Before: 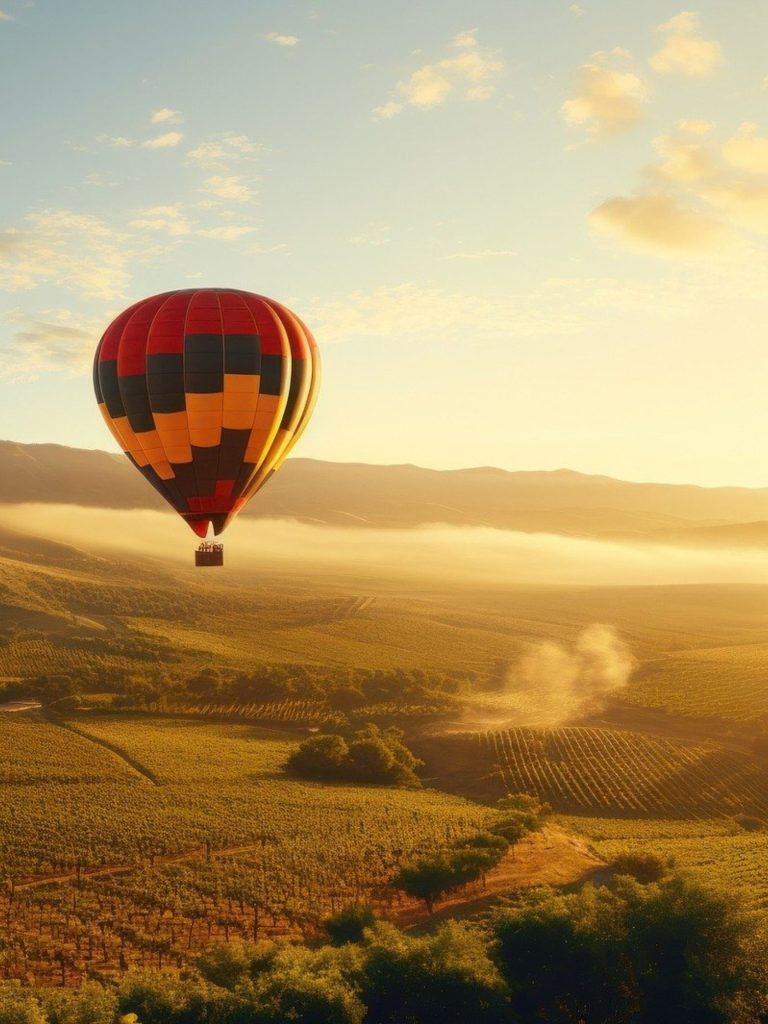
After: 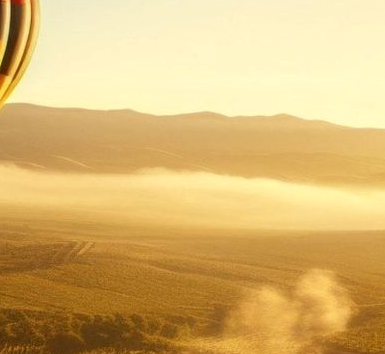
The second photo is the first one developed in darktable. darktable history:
local contrast: on, module defaults
crop: left 36.607%, top 34.735%, right 13.146%, bottom 30.611%
